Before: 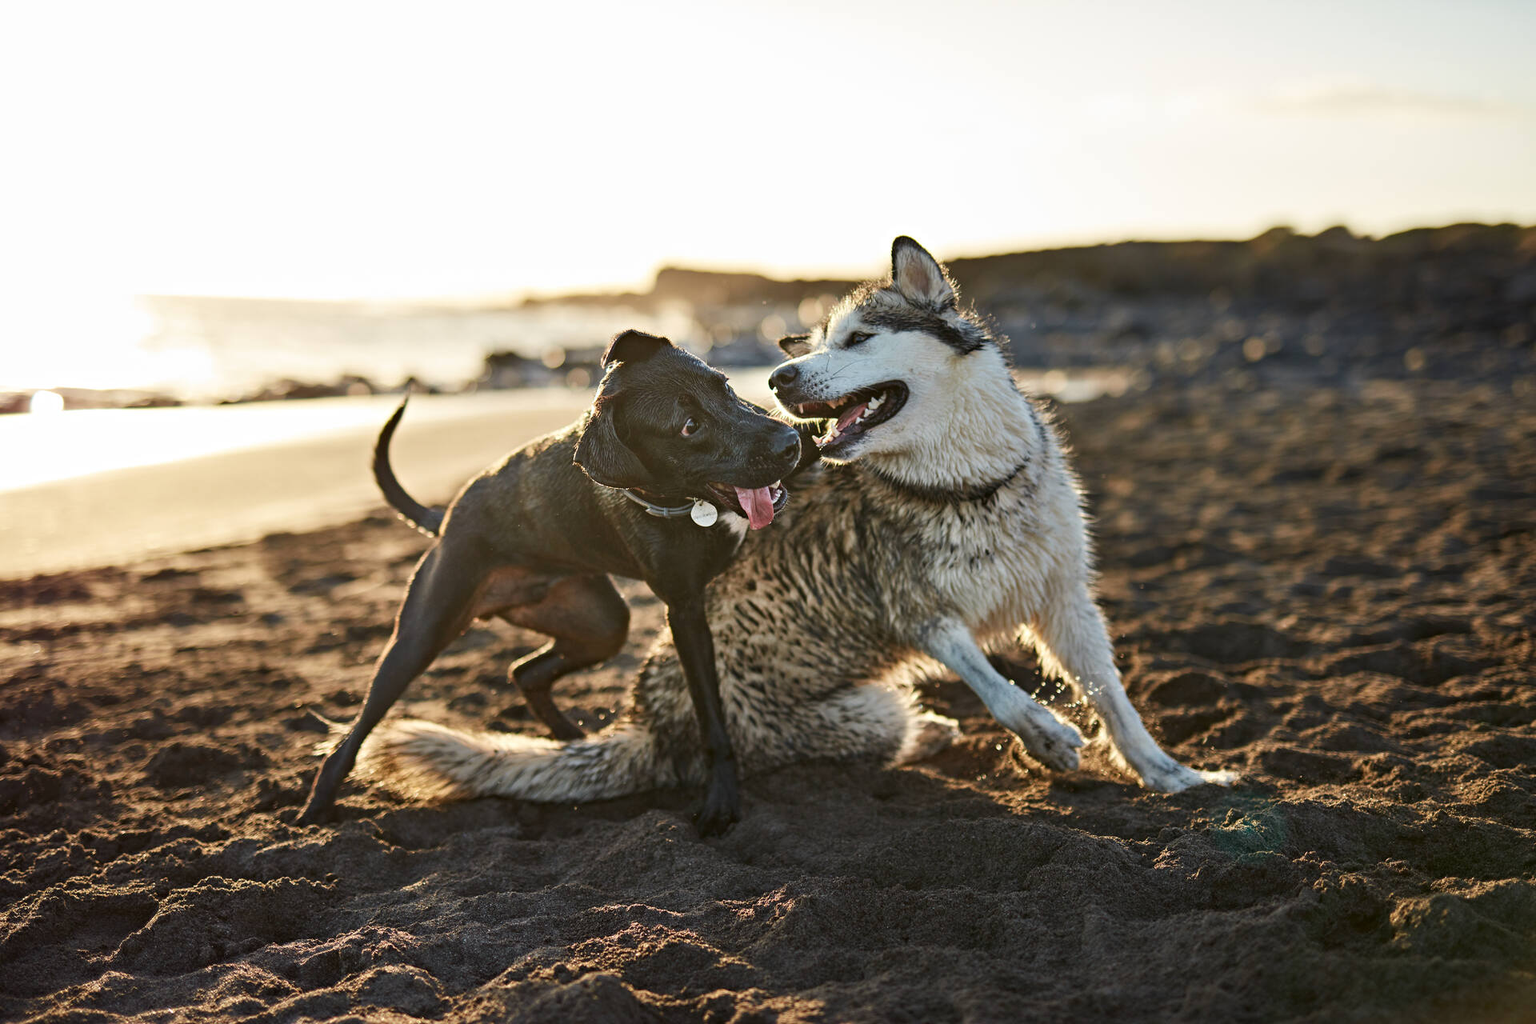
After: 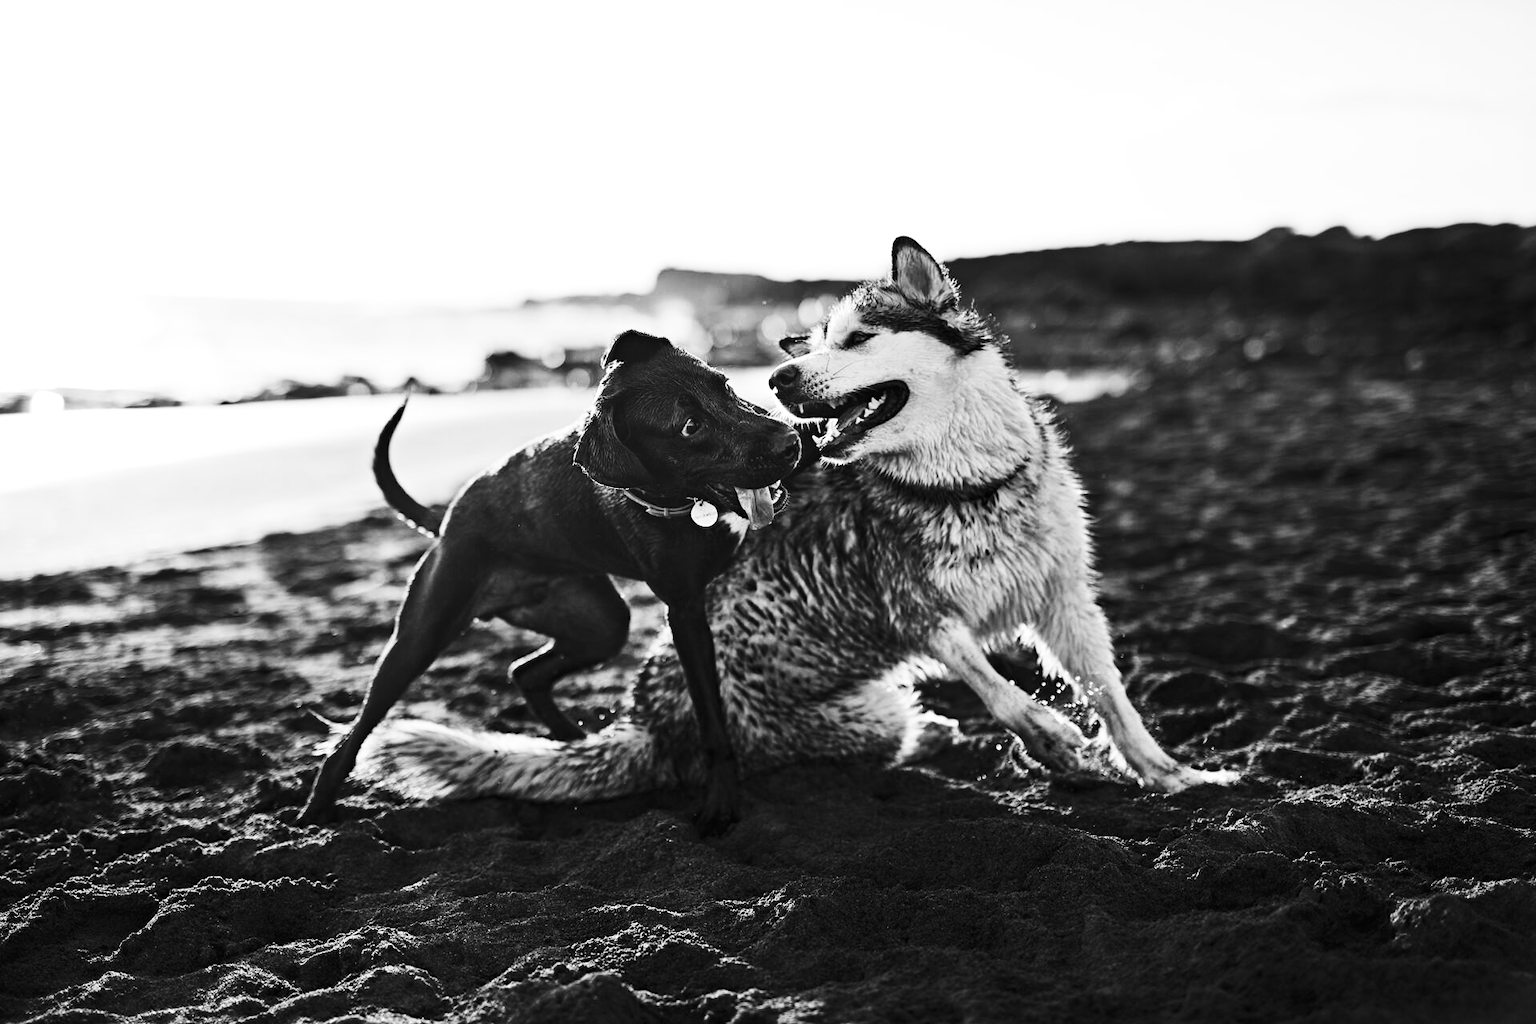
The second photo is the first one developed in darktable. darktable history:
monochrome: a -4.13, b 5.16, size 1
contrast brightness saturation: contrast 0.4, brightness 0.05, saturation 0.25
exposure: black level correction 0.001, exposure 0.191 EV, compensate highlight preservation false
color calibration: output gray [0.21, 0.42, 0.37, 0], gray › normalize channels true, illuminant same as pipeline (D50), adaptation XYZ, x 0.346, y 0.359, gamut compression 0
white balance: red 0.988, blue 1.017
